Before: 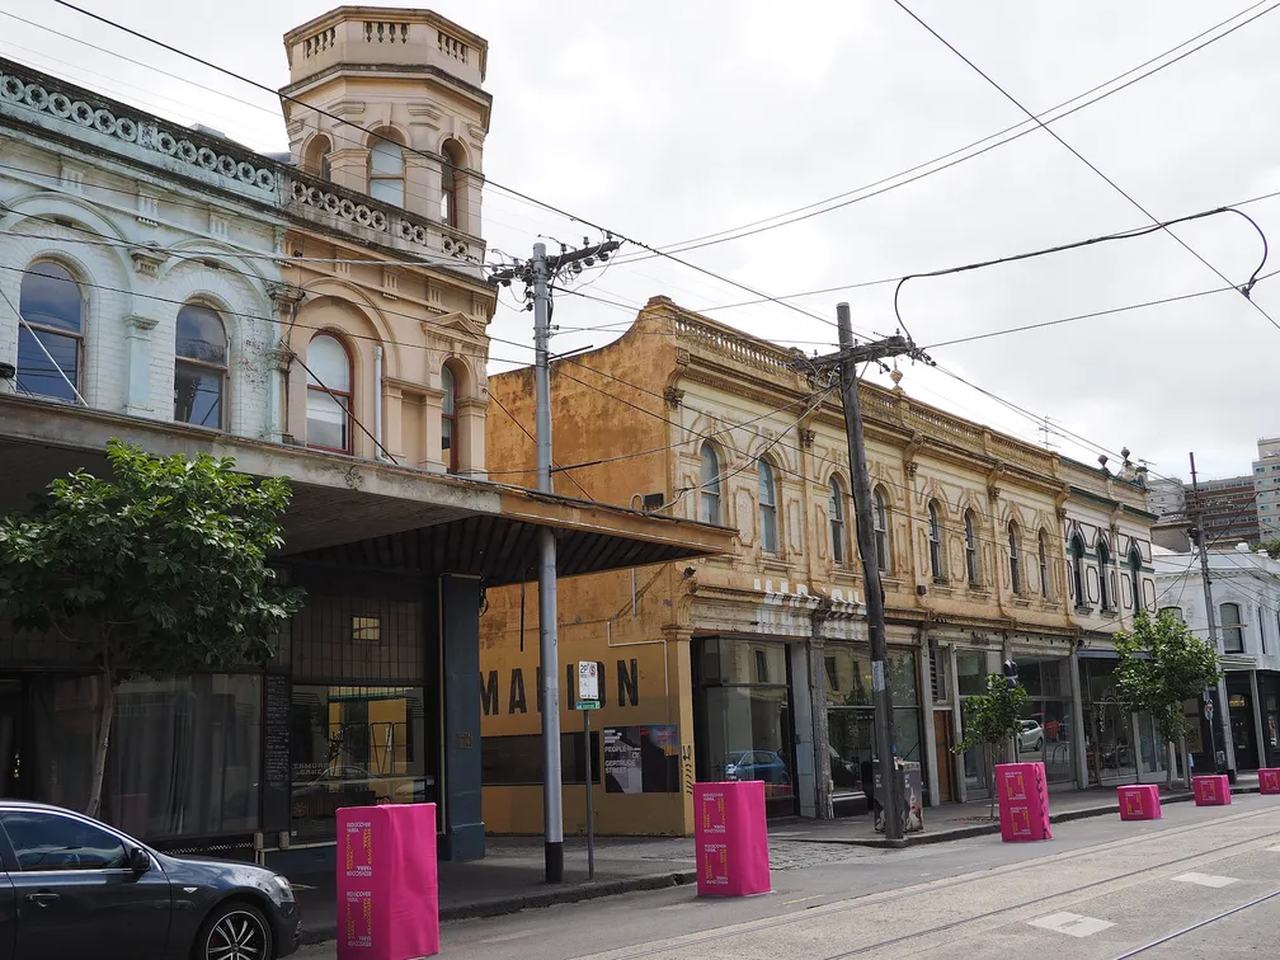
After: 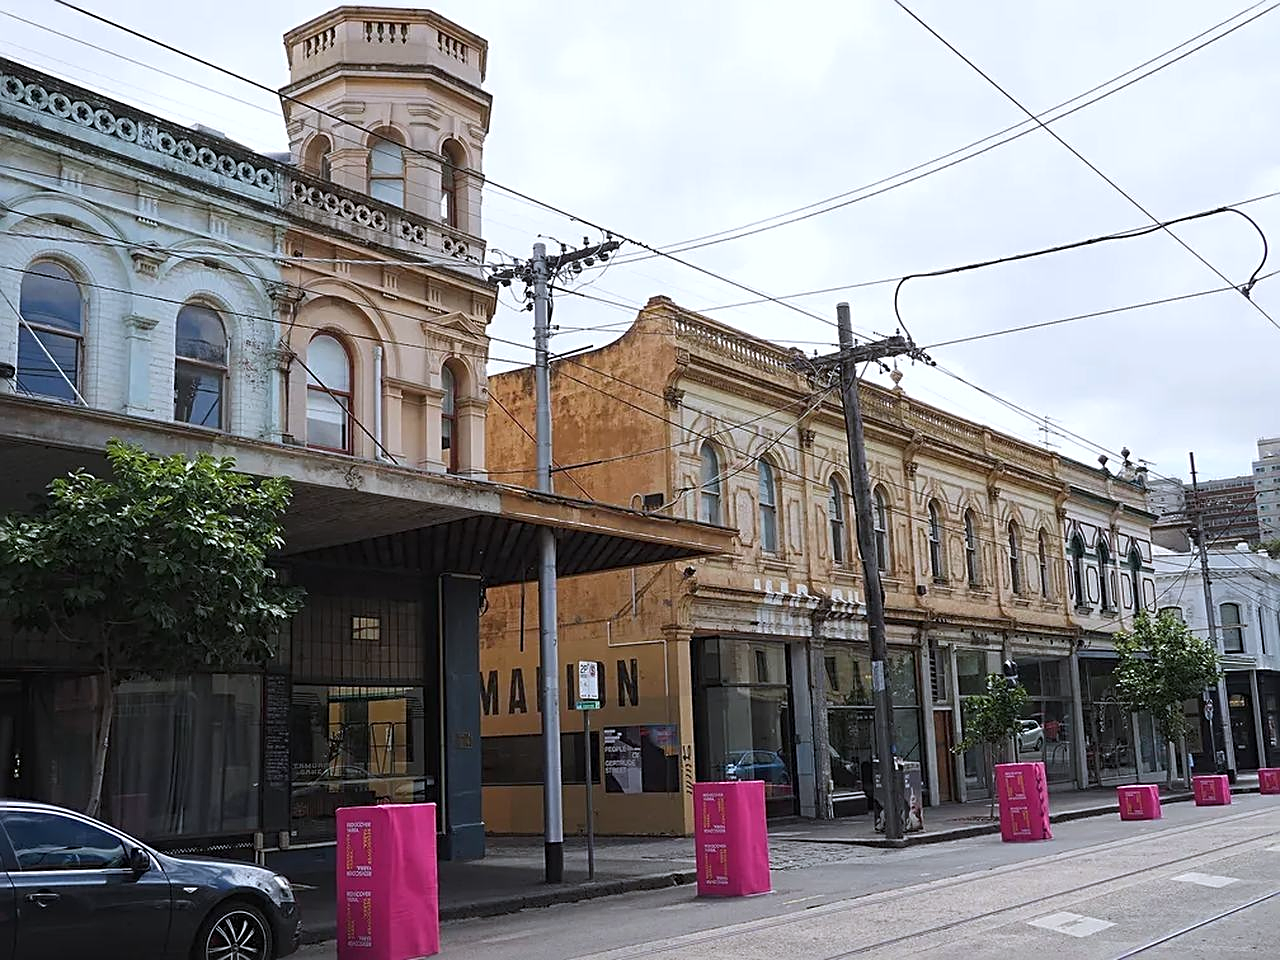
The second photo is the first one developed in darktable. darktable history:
sharpen: radius 2.531, amount 0.628
color correction: highlights a* -0.772, highlights b* -8.92
